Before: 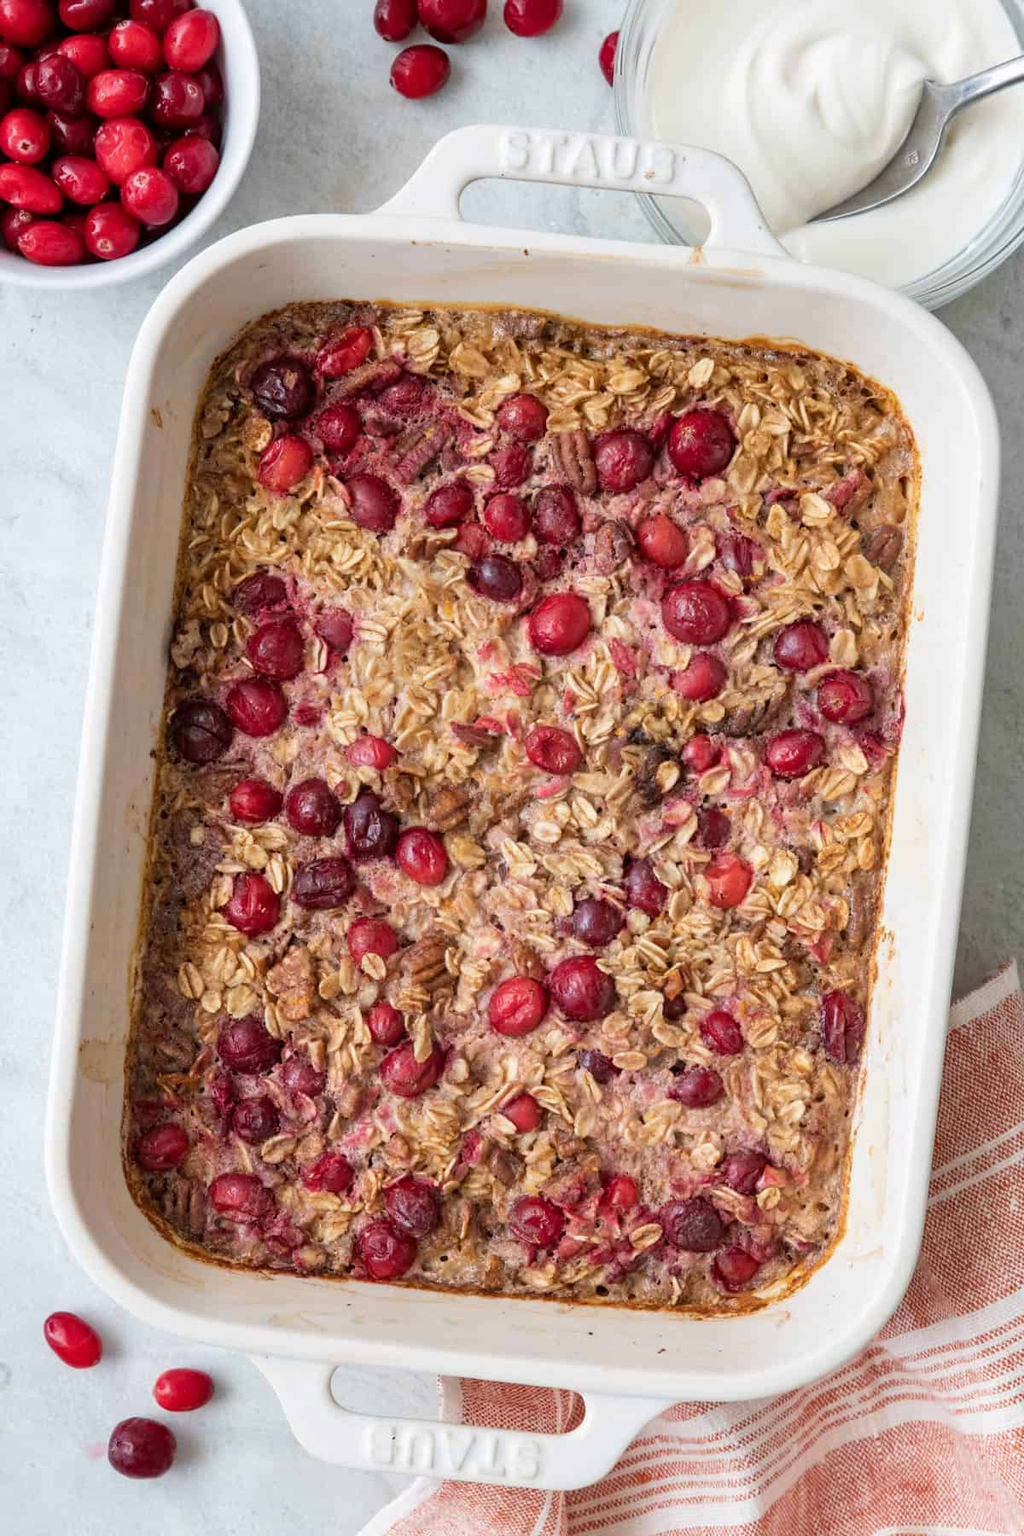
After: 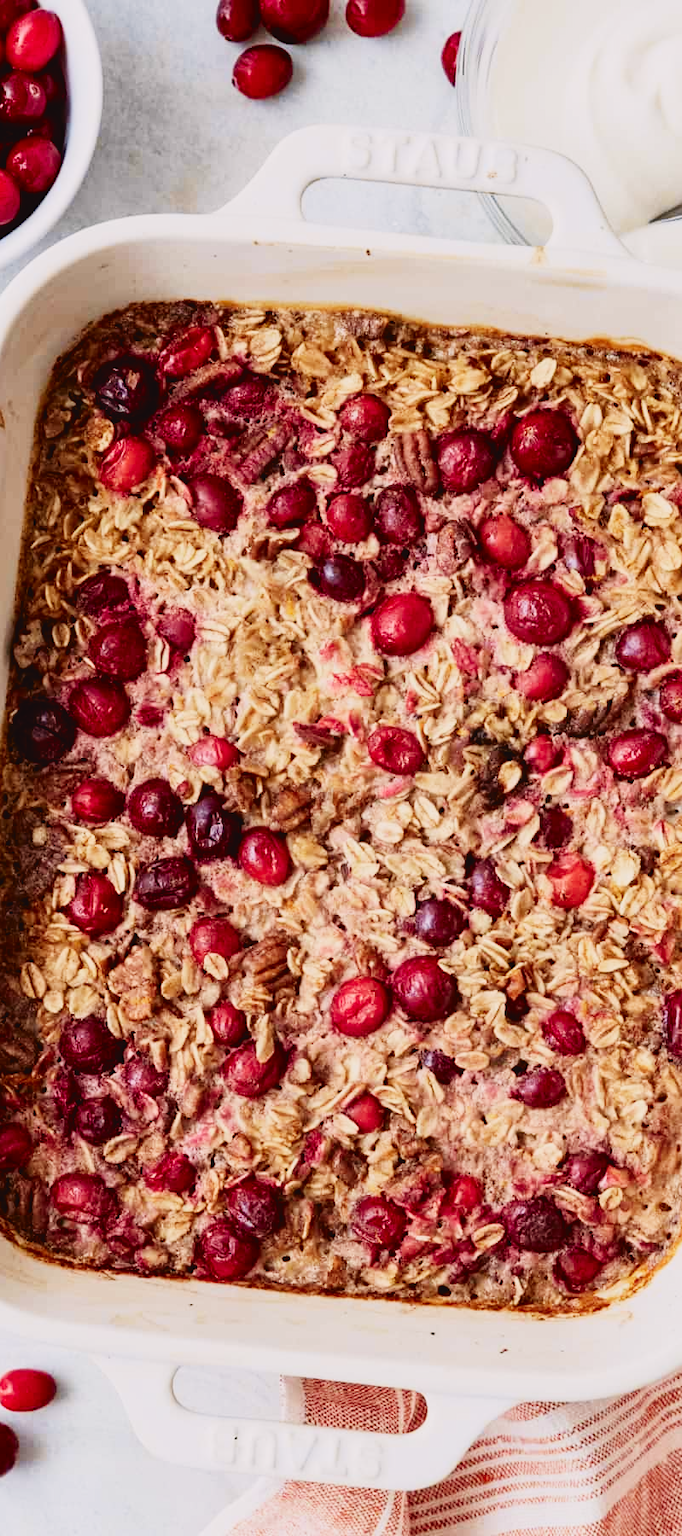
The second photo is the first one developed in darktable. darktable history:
tone curve: curves: ch0 [(0, 0.036) (0.119, 0.115) (0.461, 0.479) (0.715, 0.767) (0.817, 0.865) (1, 0.998)]; ch1 [(0, 0) (0.377, 0.416) (0.44, 0.478) (0.487, 0.498) (0.514, 0.525) (0.538, 0.552) (0.67, 0.688) (1, 1)]; ch2 [(0, 0) (0.38, 0.405) (0.463, 0.445) (0.492, 0.486) (0.524, 0.541) (0.578, 0.59) (0.653, 0.658) (1, 1)], color space Lab, independent channels, preserve colors none
crop and rotate: left 15.446%, right 17.836%
sigmoid: contrast 1.69, skew -0.23, preserve hue 0%, red attenuation 0.1, red rotation 0.035, green attenuation 0.1, green rotation -0.017, blue attenuation 0.15, blue rotation -0.052, base primaries Rec2020
